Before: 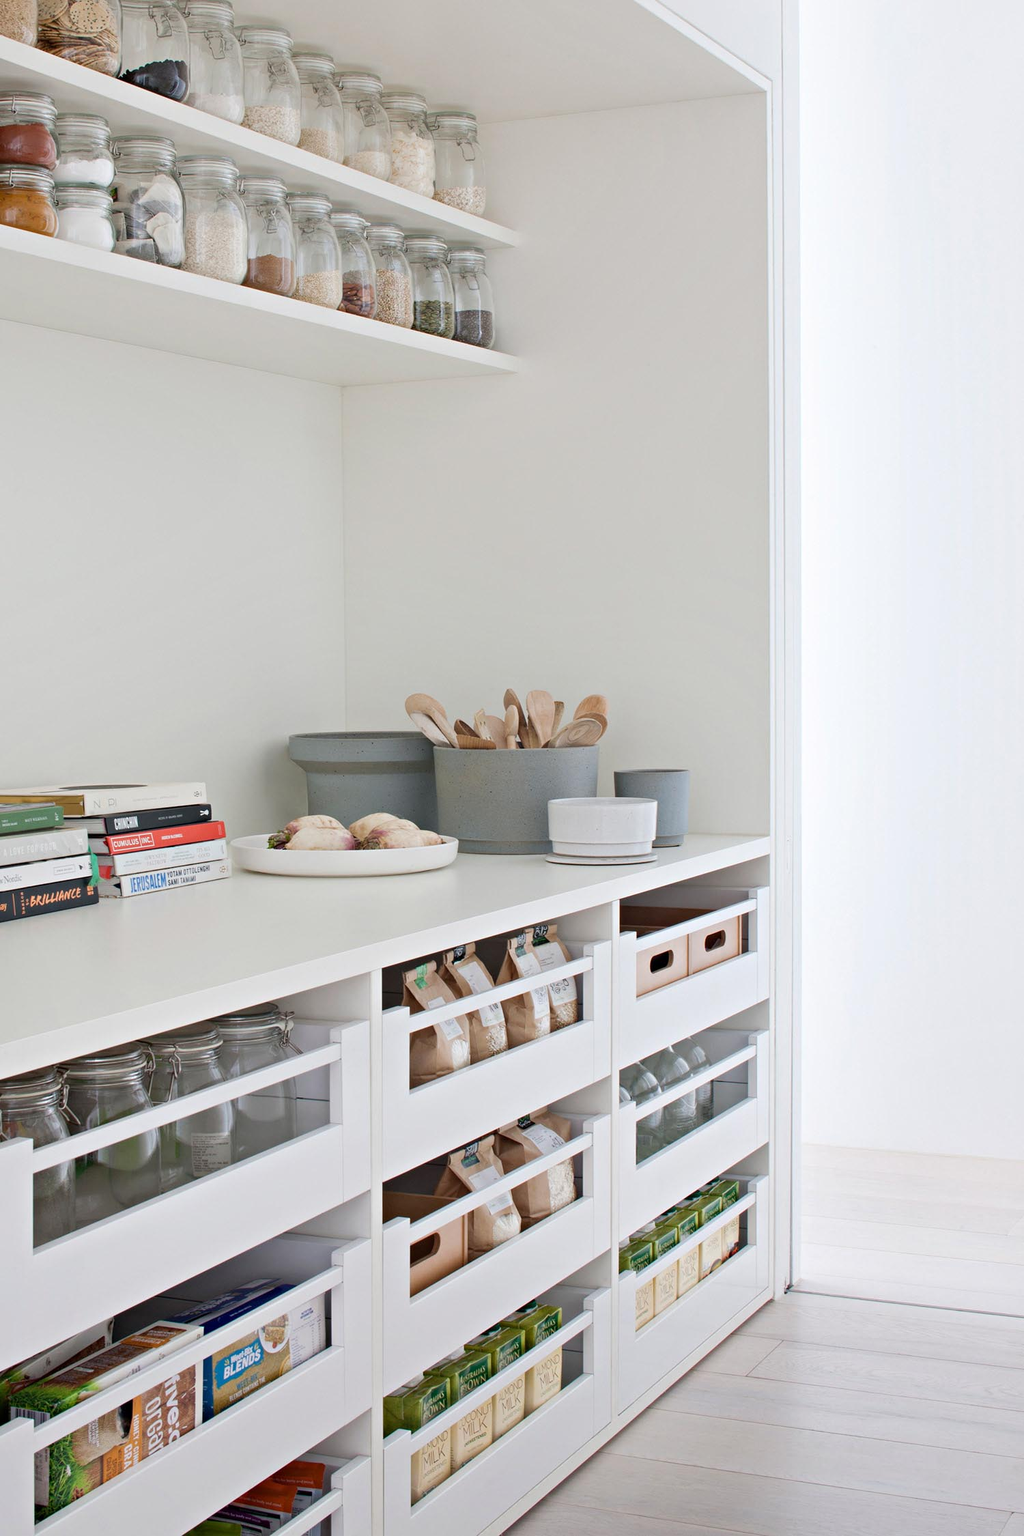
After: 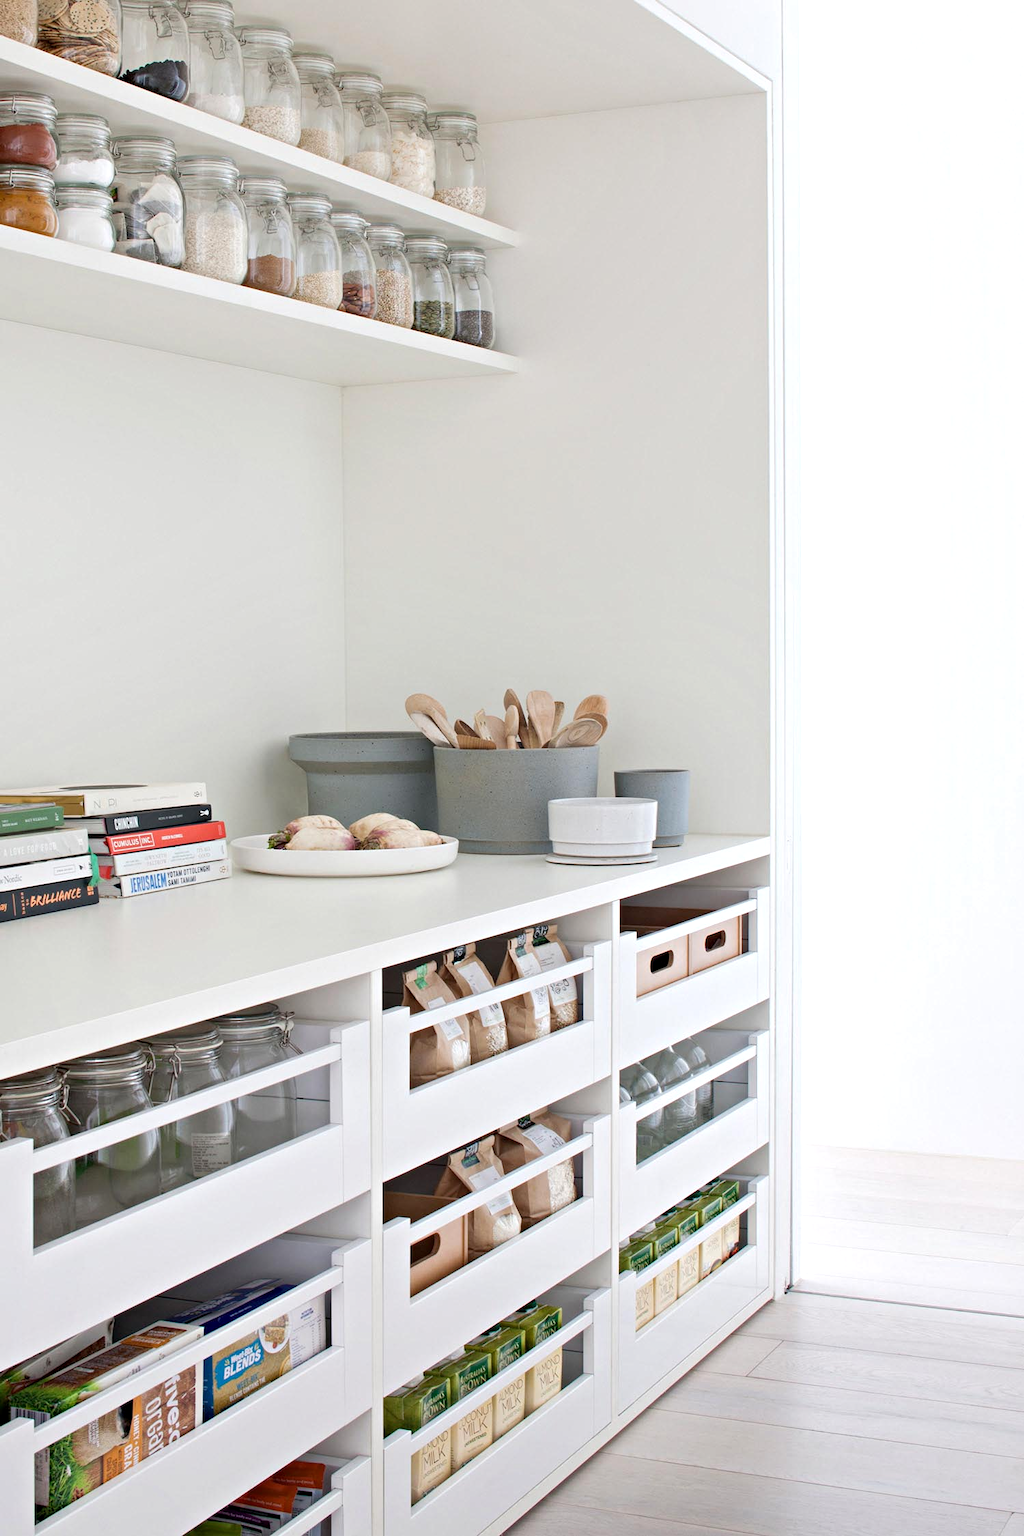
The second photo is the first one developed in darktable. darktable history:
local contrast: highlights 101%, shadows 101%, detail 119%, midtone range 0.2
exposure: exposure 0.234 EV, compensate highlight preservation false
